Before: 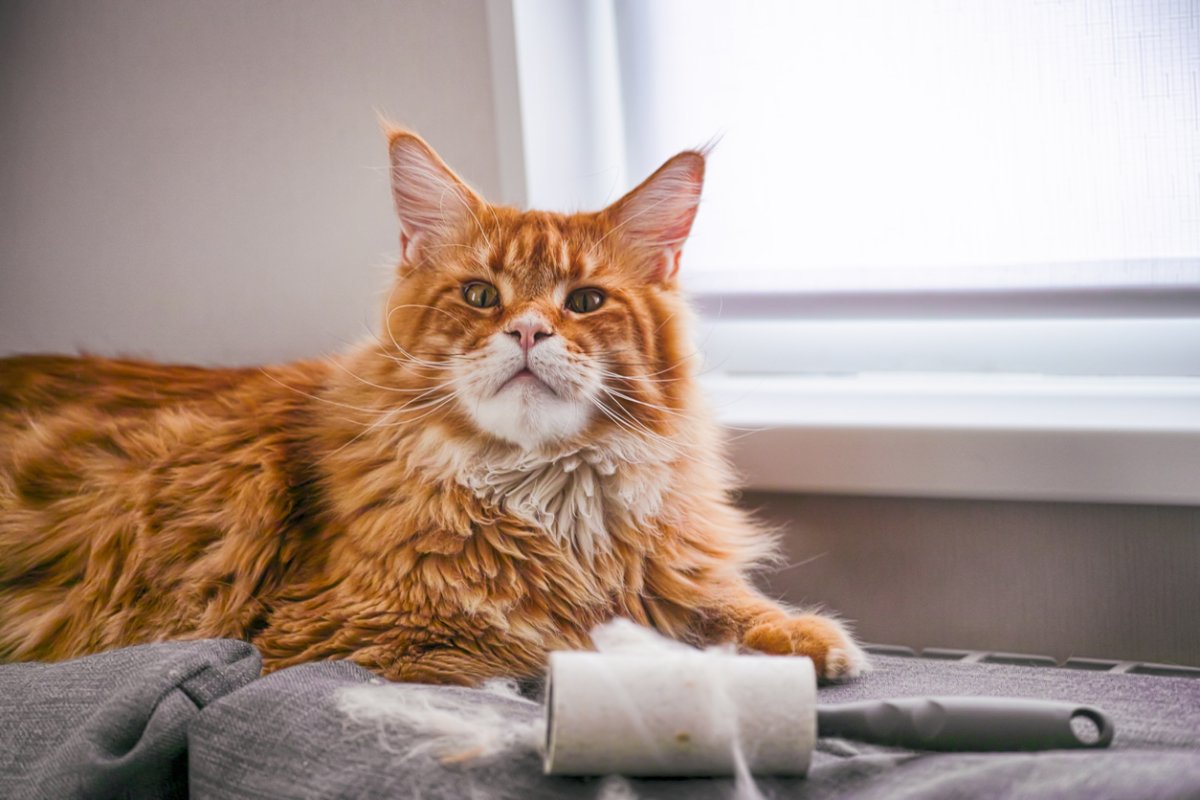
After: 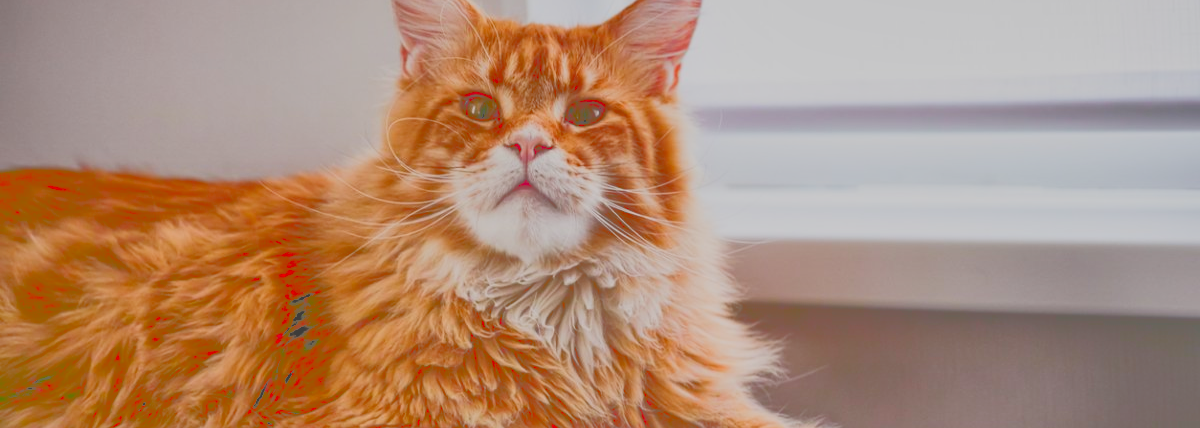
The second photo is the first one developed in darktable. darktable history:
crop and rotate: top 23.394%, bottom 23.093%
filmic rgb: black relative exposure -5.13 EV, white relative exposure 3.95 EV, hardness 2.89, contrast 1.301, highlights saturation mix -30.25%, iterations of high-quality reconstruction 0
tone curve: curves: ch0 [(0, 0) (0.003, 0.464) (0.011, 0.464) (0.025, 0.464) (0.044, 0.464) (0.069, 0.464) (0.1, 0.463) (0.136, 0.463) (0.177, 0.464) (0.224, 0.469) (0.277, 0.482) (0.335, 0.501) (0.399, 0.53) (0.468, 0.567) (0.543, 0.61) (0.623, 0.663) (0.709, 0.718) (0.801, 0.779) (0.898, 0.842) (1, 1)], color space Lab, linked channels, preserve colors none
exposure: exposure -0.181 EV, compensate highlight preservation false
local contrast: mode bilateral grid, contrast 21, coarseness 50, detail 120%, midtone range 0.2
shadows and highlights: radius 336.58, shadows 28.16, soften with gaussian
